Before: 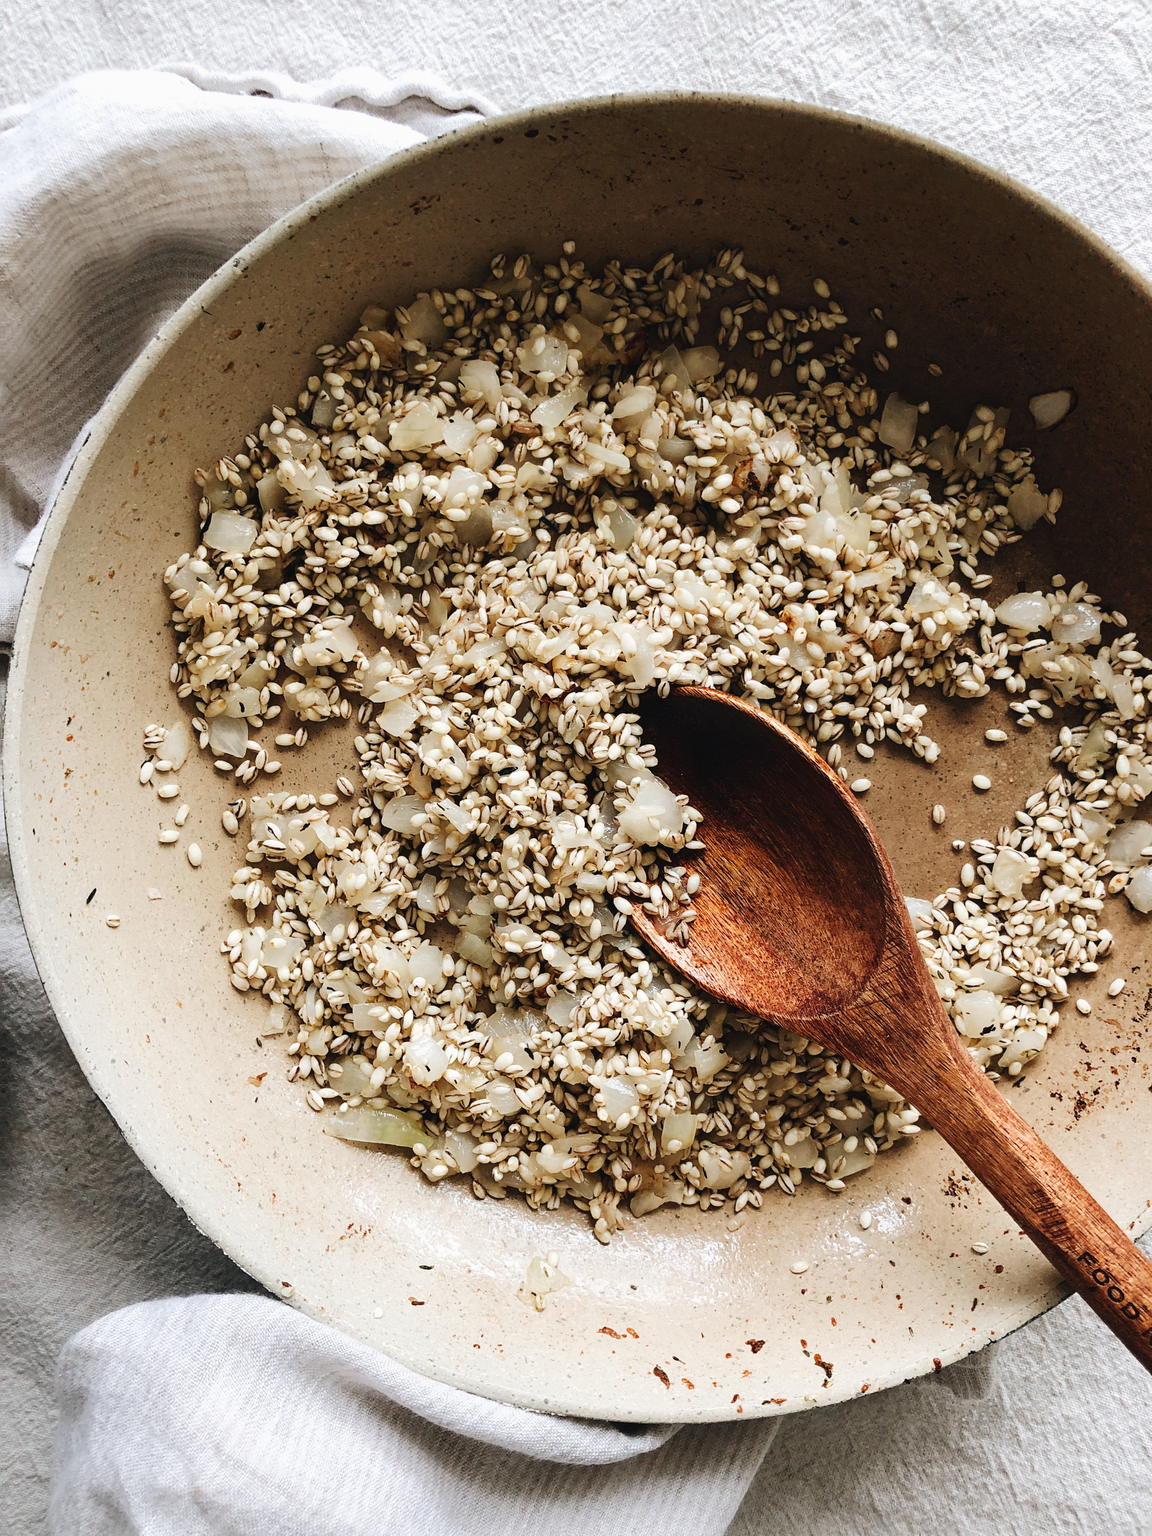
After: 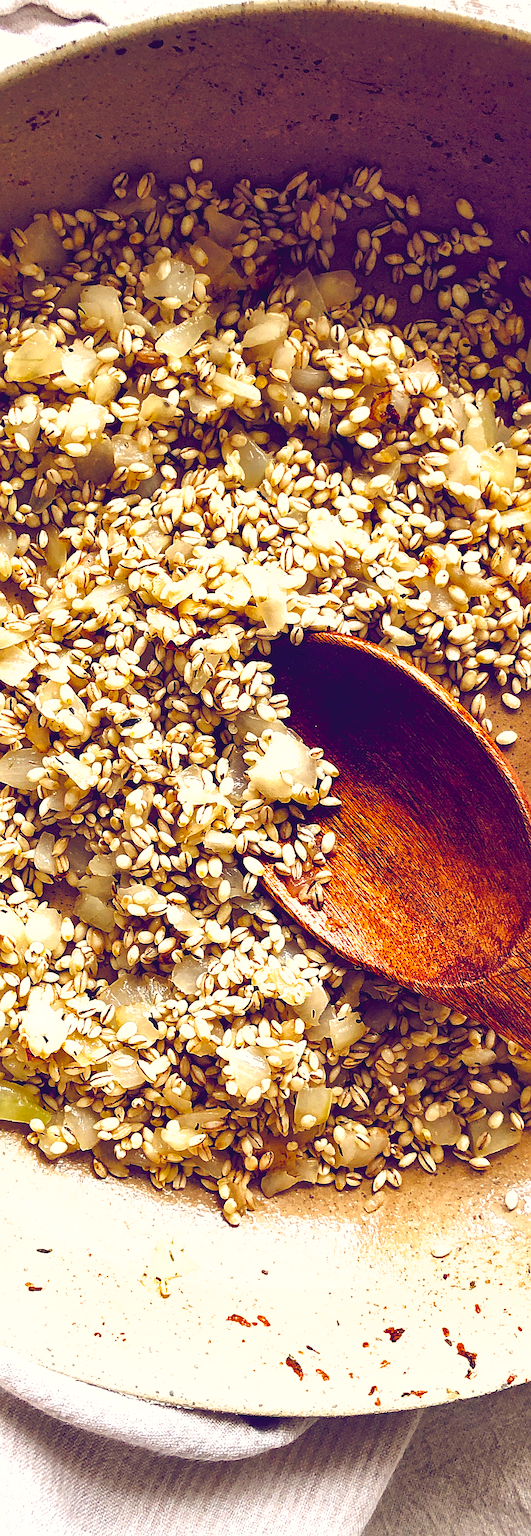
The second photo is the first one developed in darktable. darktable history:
contrast brightness saturation: contrast -0.08, brightness -0.04, saturation -0.11
color balance: lift [1.001, 0.997, 0.99, 1.01], gamma [1.007, 1, 0.975, 1.025], gain [1, 1.065, 1.052, 0.935], contrast 13.25%
shadows and highlights: on, module defaults
sharpen: on, module defaults
crop: left 33.452%, top 6.025%, right 23.155%
exposure: black level correction 0, exposure 0.5 EV, compensate exposure bias true, compensate highlight preservation false
color balance rgb: linear chroma grading › global chroma 15%, perceptual saturation grading › global saturation 30%
